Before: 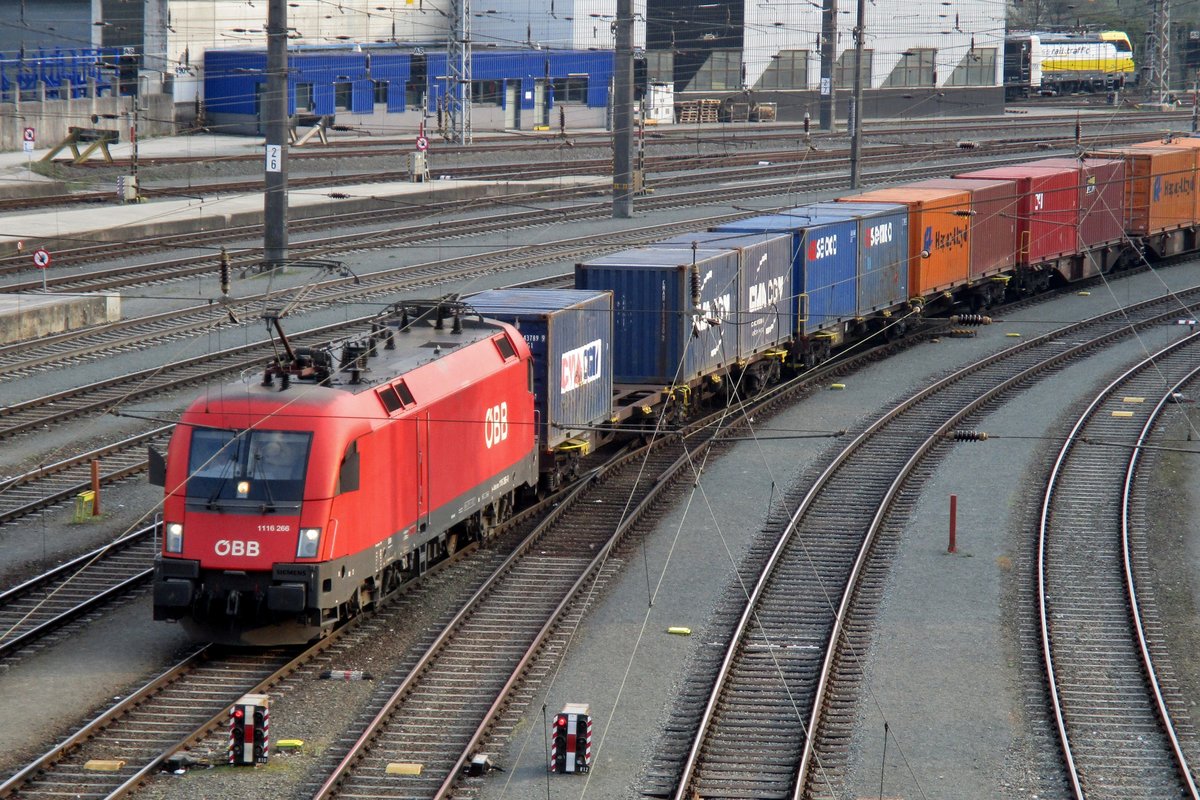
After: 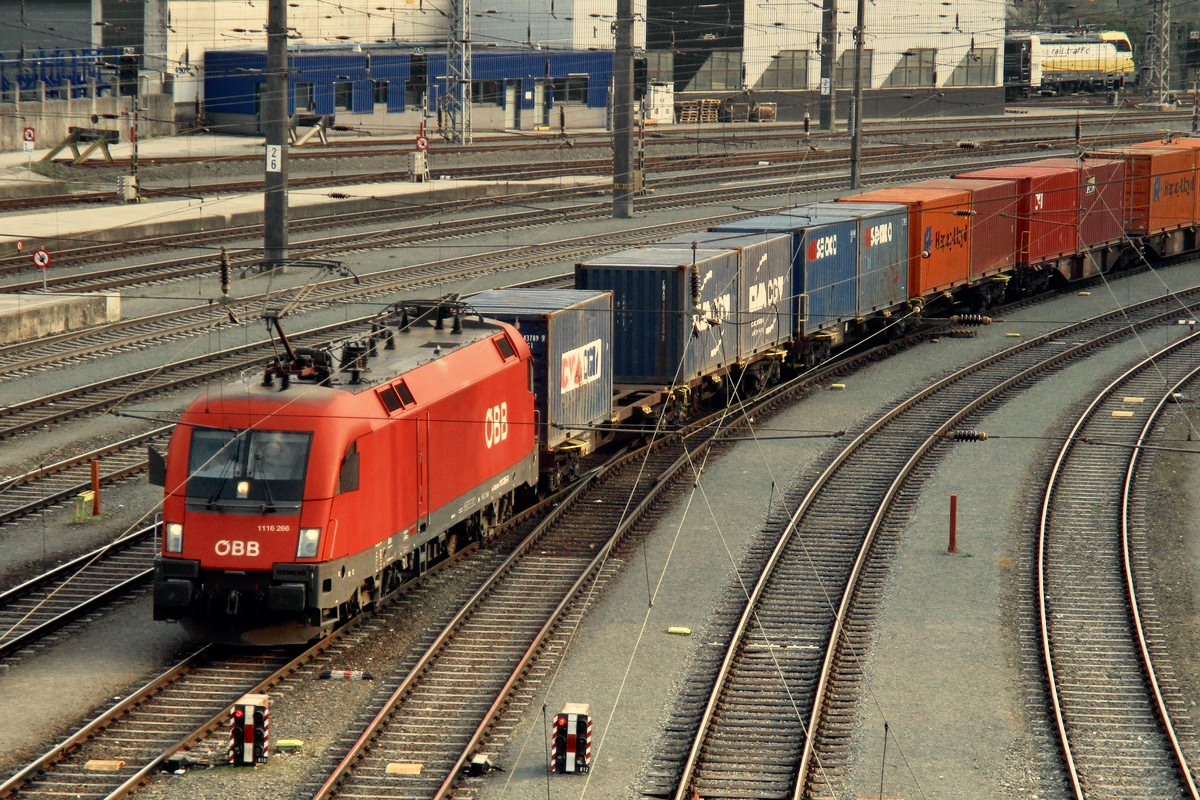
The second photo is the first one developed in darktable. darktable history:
tone curve: curves: ch0 [(0, 0) (0.051, 0.027) (0.096, 0.071) (0.241, 0.247) (0.455, 0.52) (0.594, 0.692) (0.715, 0.845) (0.84, 0.936) (1, 1)]; ch1 [(0, 0) (0.1, 0.038) (0.318, 0.243) (0.399, 0.351) (0.478, 0.469) (0.499, 0.499) (0.534, 0.549) (0.565, 0.605) (0.601, 0.644) (0.666, 0.701) (1, 1)]; ch2 [(0, 0) (0.453, 0.45) (0.479, 0.483) (0.504, 0.499) (0.52, 0.508) (0.561, 0.573) (0.592, 0.617) (0.824, 0.815) (1, 1)], color space Lab, independent channels, preserve colors none
white balance: red 1.08, blue 0.791
graduated density: rotation -0.352°, offset 57.64
color zones: curves: ch0 [(0, 0.5) (0.125, 0.4) (0.25, 0.5) (0.375, 0.4) (0.5, 0.4) (0.625, 0.35) (0.75, 0.35) (0.875, 0.5)]; ch1 [(0, 0.35) (0.125, 0.45) (0.25, 0.35) (0.375, 0.35) (0.5, 0.35) (0.625, 0.35) (0.75, 0.45) (0.875, 0.35)]; ch2 [(0, 0.6) (0.125, 0.5) (0.25, 0.5) (0.375, 0.6) (0.5, 0.6) (0.625, 0.5) (0.75, 0.5) (0.875, 0.5)]
